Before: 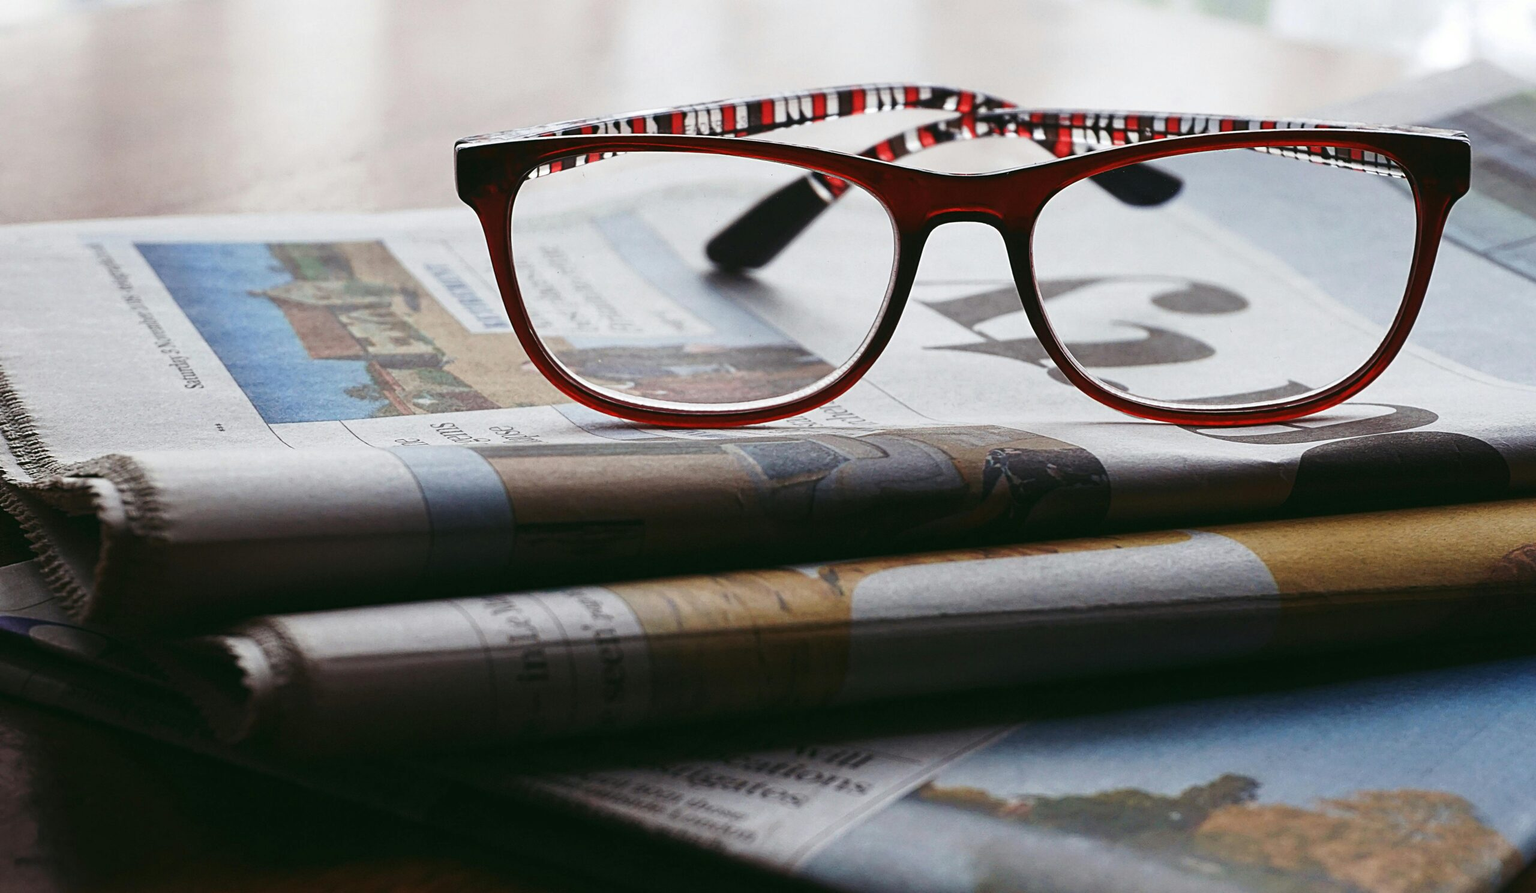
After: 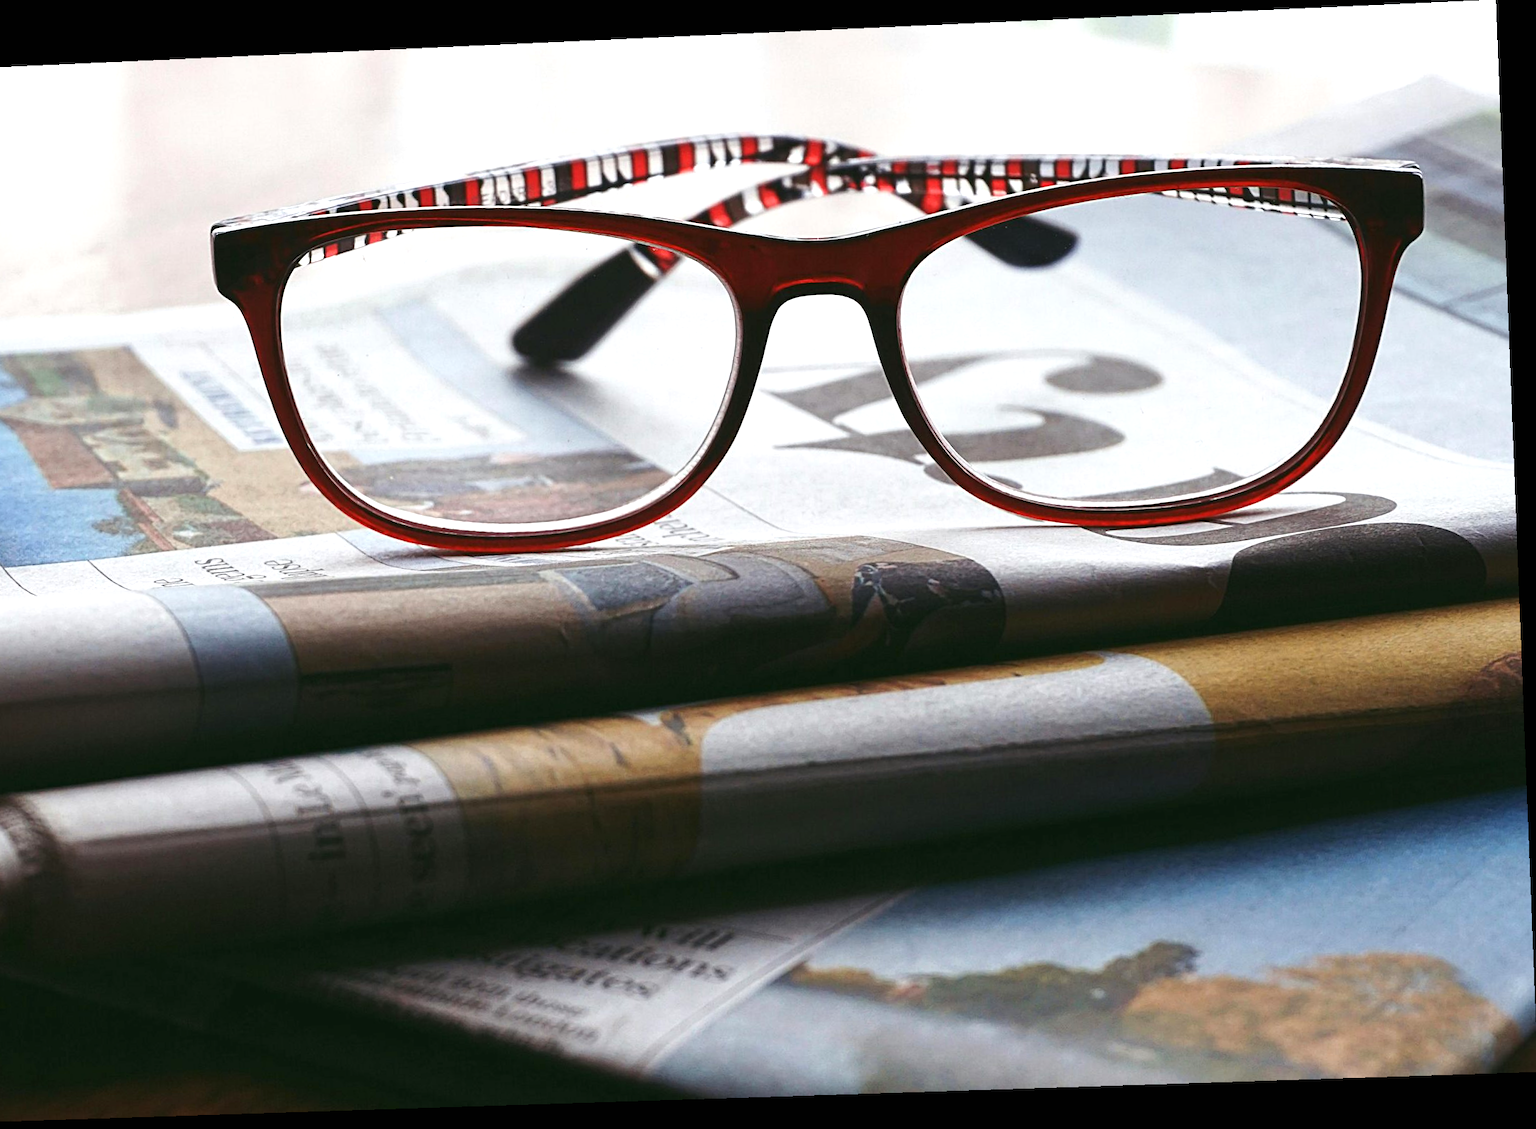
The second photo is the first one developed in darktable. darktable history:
rotate and perspective: rotation -2.22°, lens shift (horizontal) -0.022, automatic cropping off
crop: left 17.582%, bottom 0.031%
color zones: curves: ch2 [(0, 0.5) (0.143, 0.5) (0.286, 0.489) (0.415, 0.421) (0.571, 0.5) (0.714, 0.5) (0.857, 0.5) (1, 0.5)]
exposure: black level correction 0, exposure 0.5 EV, compensate highlight preservation false
